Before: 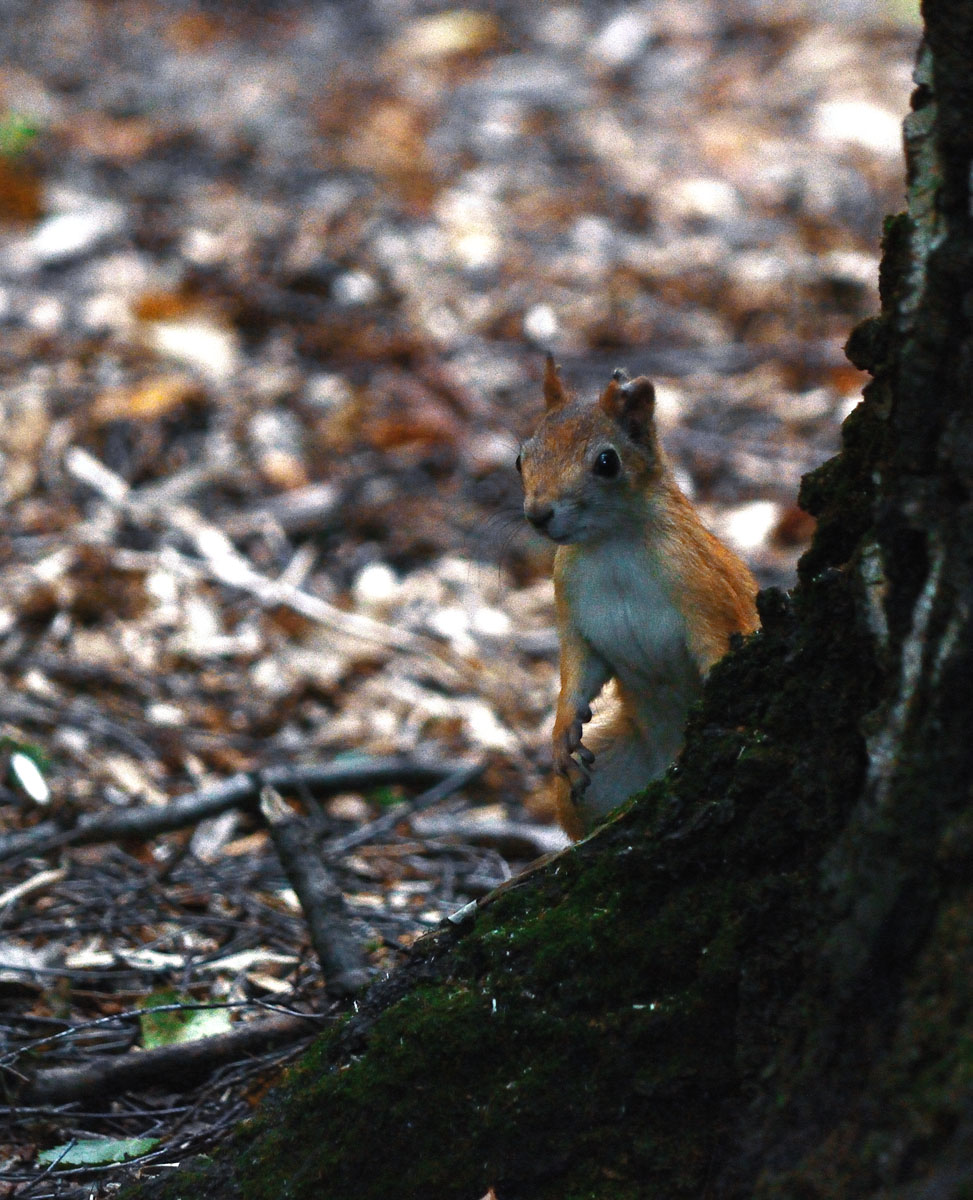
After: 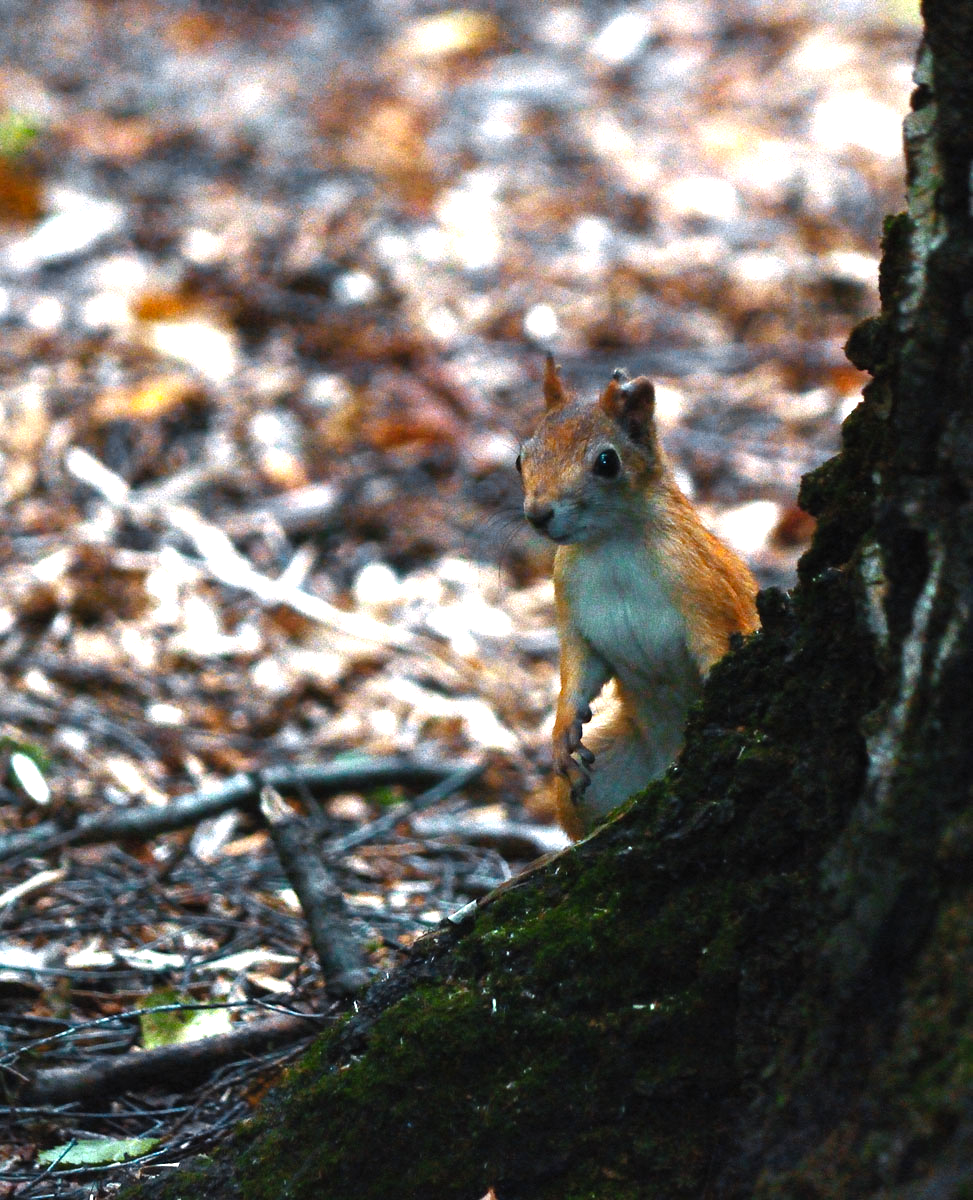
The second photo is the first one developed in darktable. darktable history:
levels: levels [0, 0.394, 0.787]
color zones: curves: ch0 [(0.254, 0.492) (0.724, 0.62)]; ch1 [(0.25, 0.528) (0.719, 0.796)]; ch2 [(0, 0.472) (0.25, 0.5) (0.73, 0.184)]
